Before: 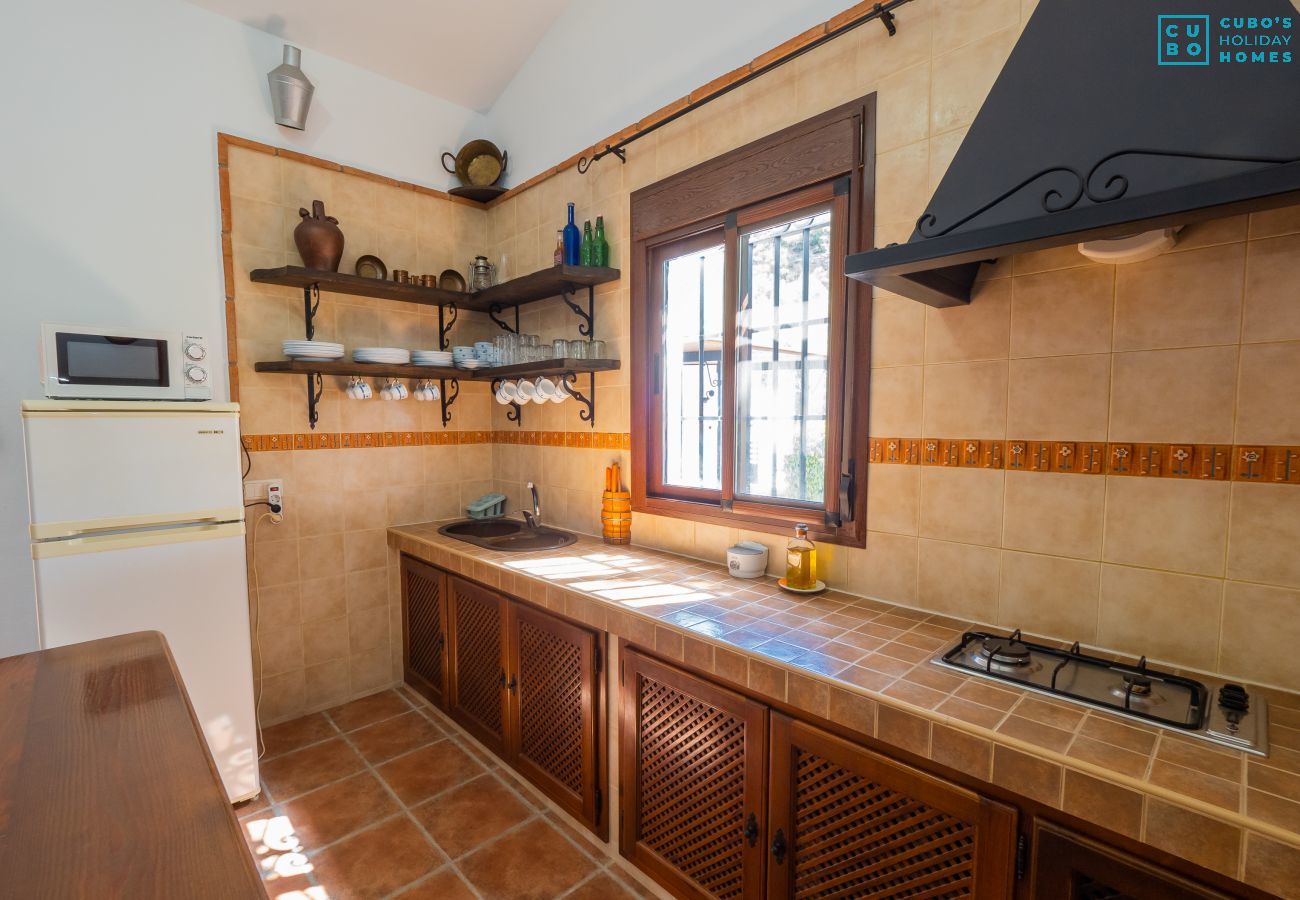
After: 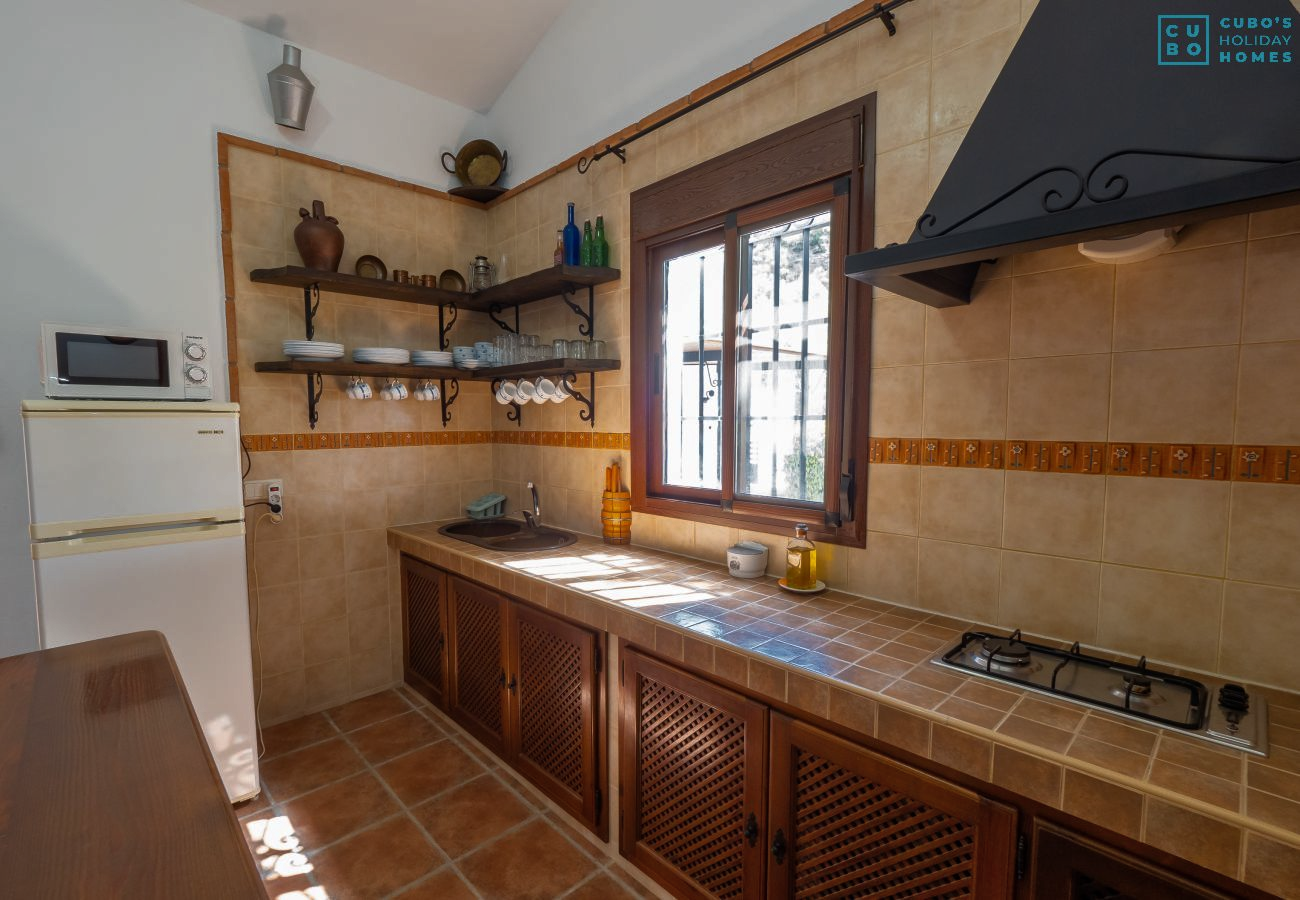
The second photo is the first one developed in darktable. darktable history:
shadows and highlights: shadows 37.27, highlights -28.18, soften with gaussian
rgb curve: curves: ch0 [(0, 0) (0.415, 0.237) (1, 1)]
